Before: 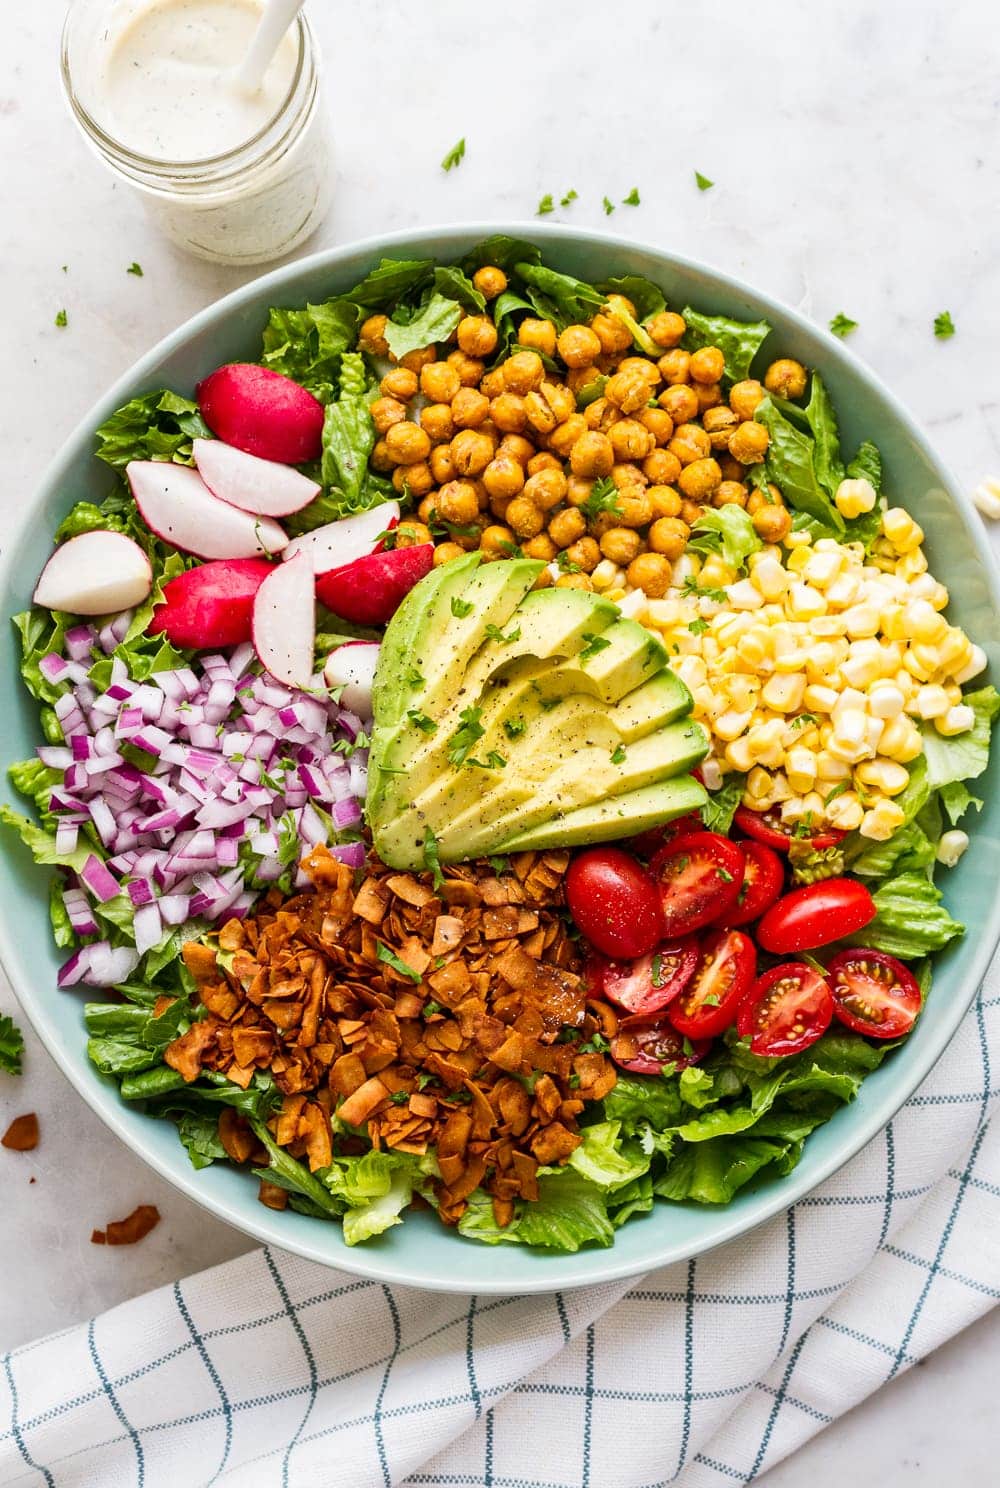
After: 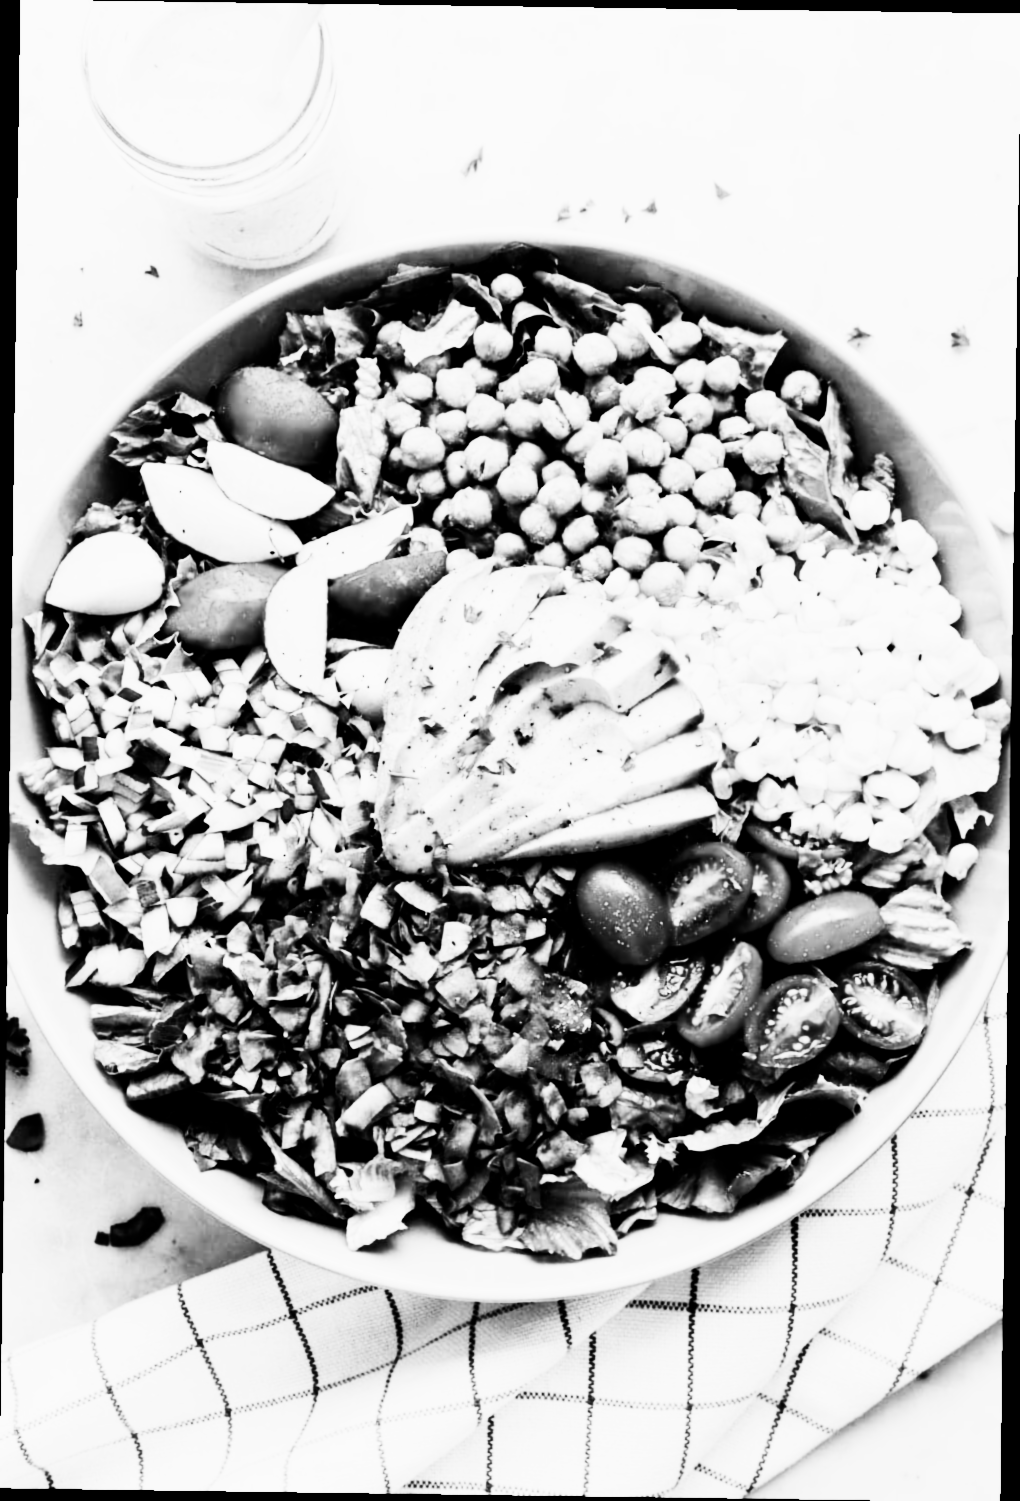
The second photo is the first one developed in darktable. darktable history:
lowpass: radius 0.76, contrast 1.56, saturation 0, unbound 0
filmic rgb: black relative exposure -3.92 EV, white relative exposure 3.14 EV, hardness 2.87
contrast brightness saturation: contrast 0.39, brightness 0.1
white balance: red 1.127, blue 0.943
rotate and perspective: rotation 0.8°, automatic cropping off
